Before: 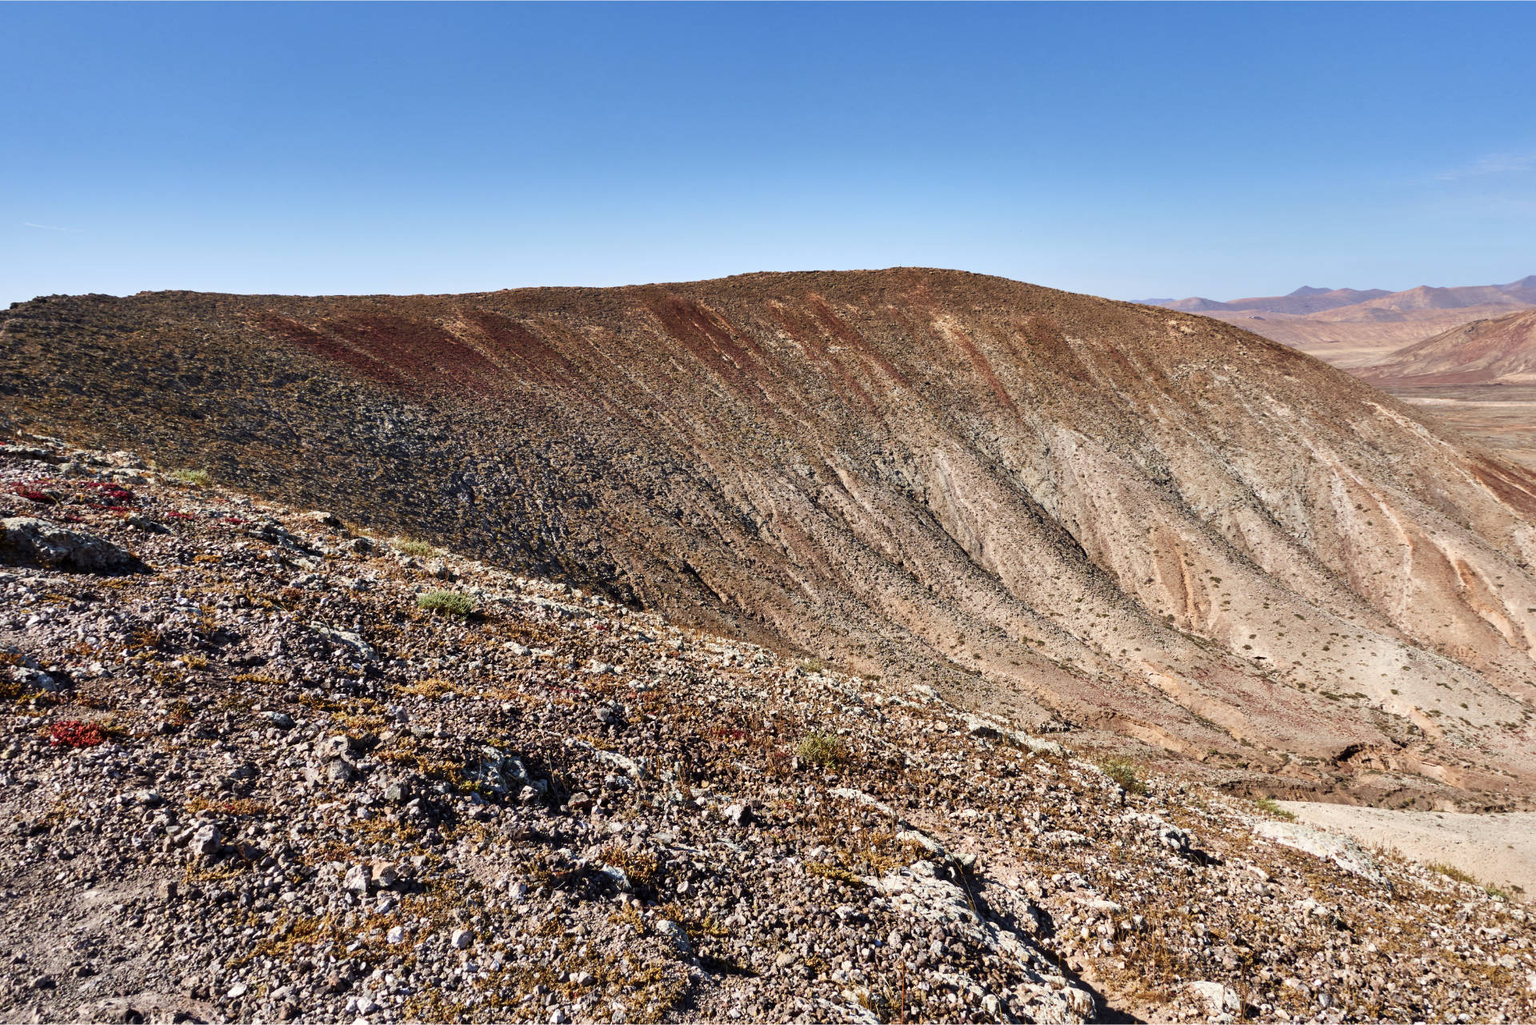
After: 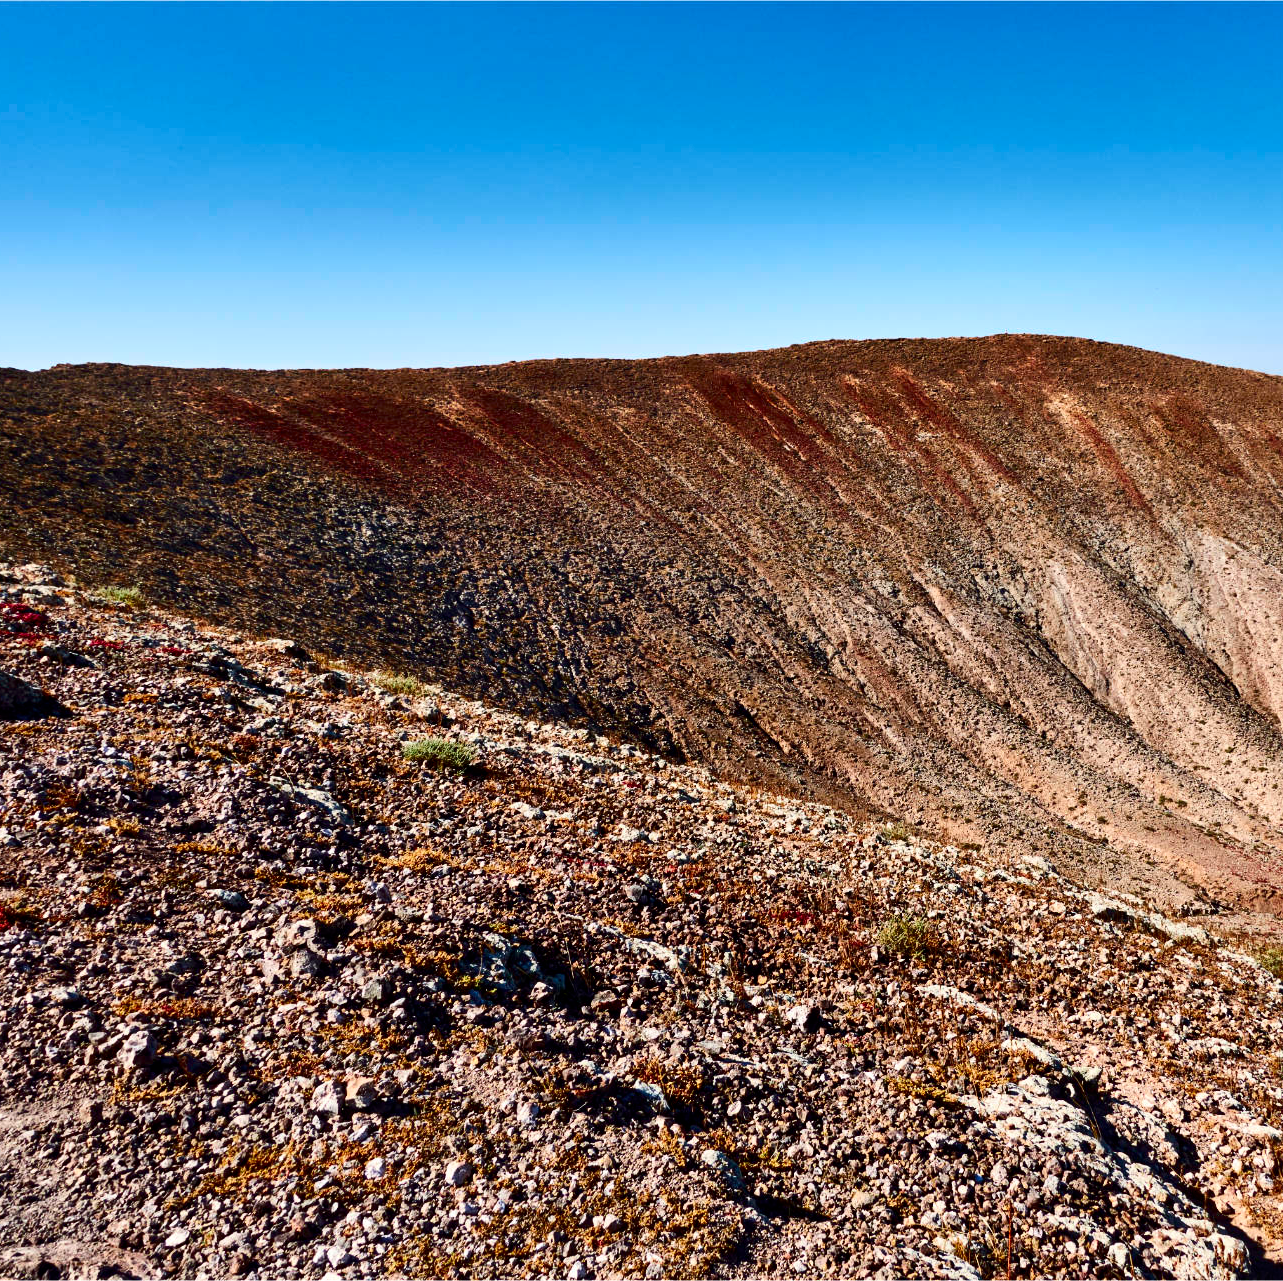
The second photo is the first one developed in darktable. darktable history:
crop and rotate: left 6.218%, right 26.921%
contrast brightness saturation: contrast 0.195, brightness -0.111, saturation 0.214
